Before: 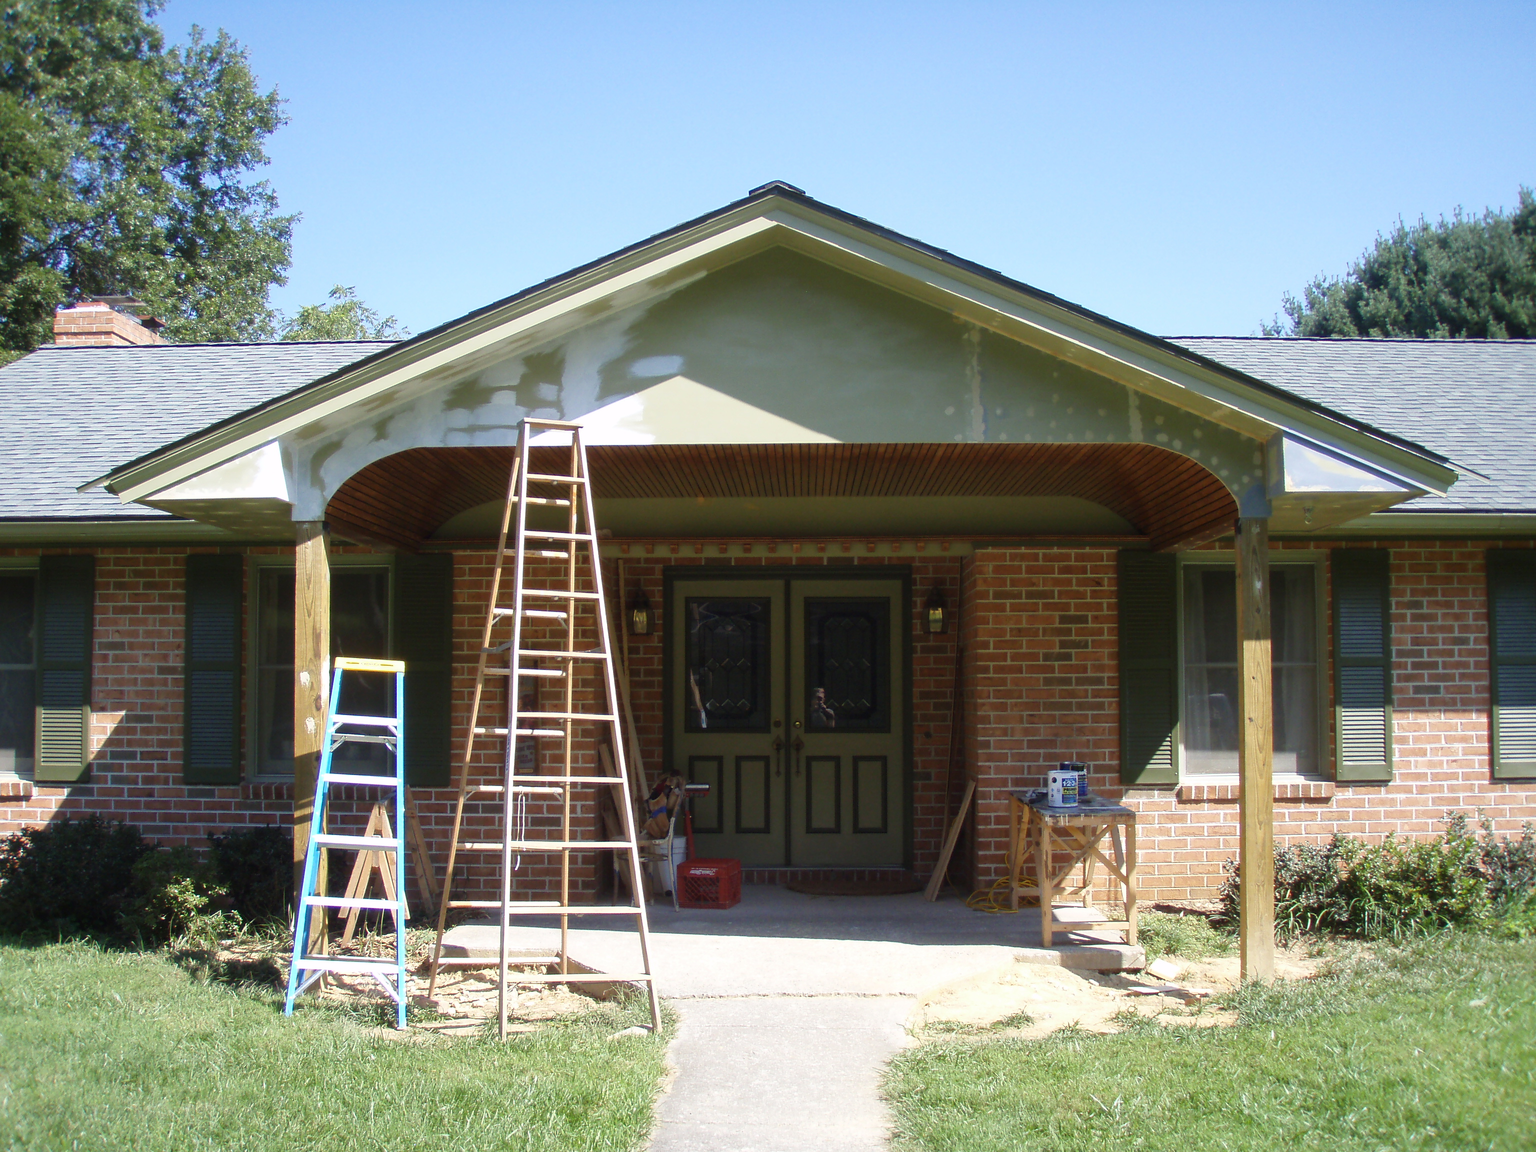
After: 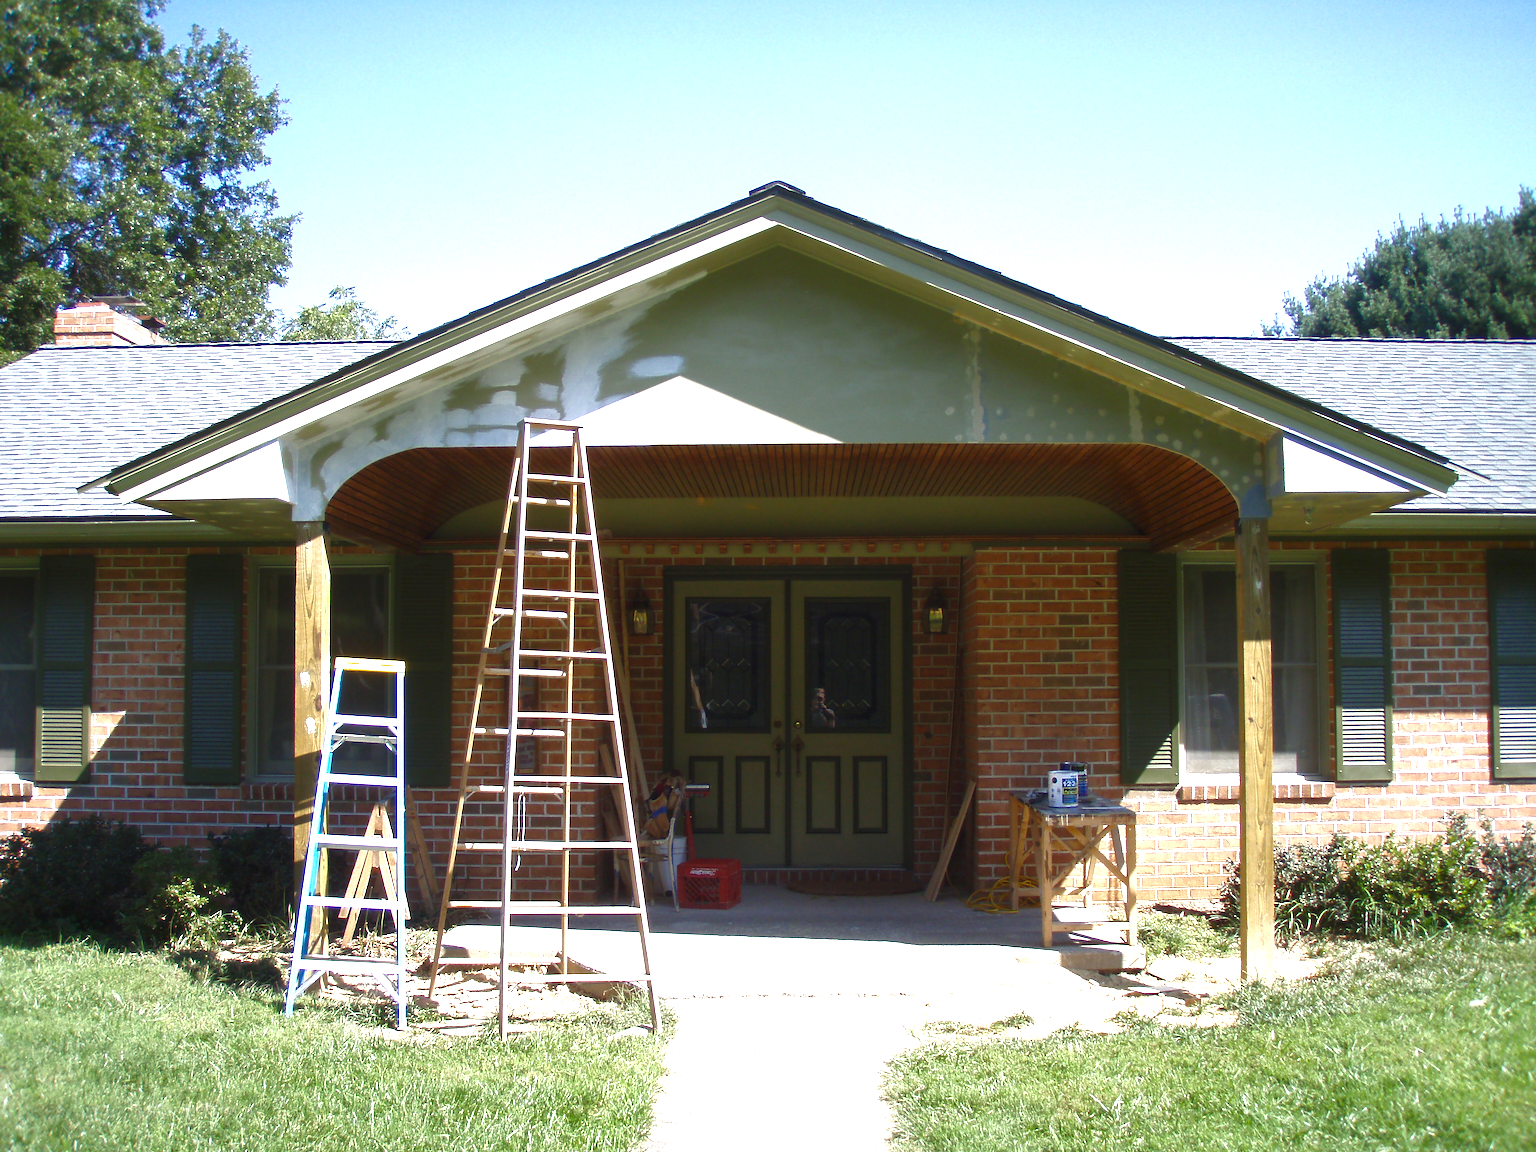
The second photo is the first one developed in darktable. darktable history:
tone equalizer: on, module defaults
exposure: black level correction 0, exposure 0.695 EV, compensate highlight preservation false
tone curve: curves: ch0 [(0, 0) (0.797, 0.684) (1, 1)], color space Lab, independent channels, preserve colors none
